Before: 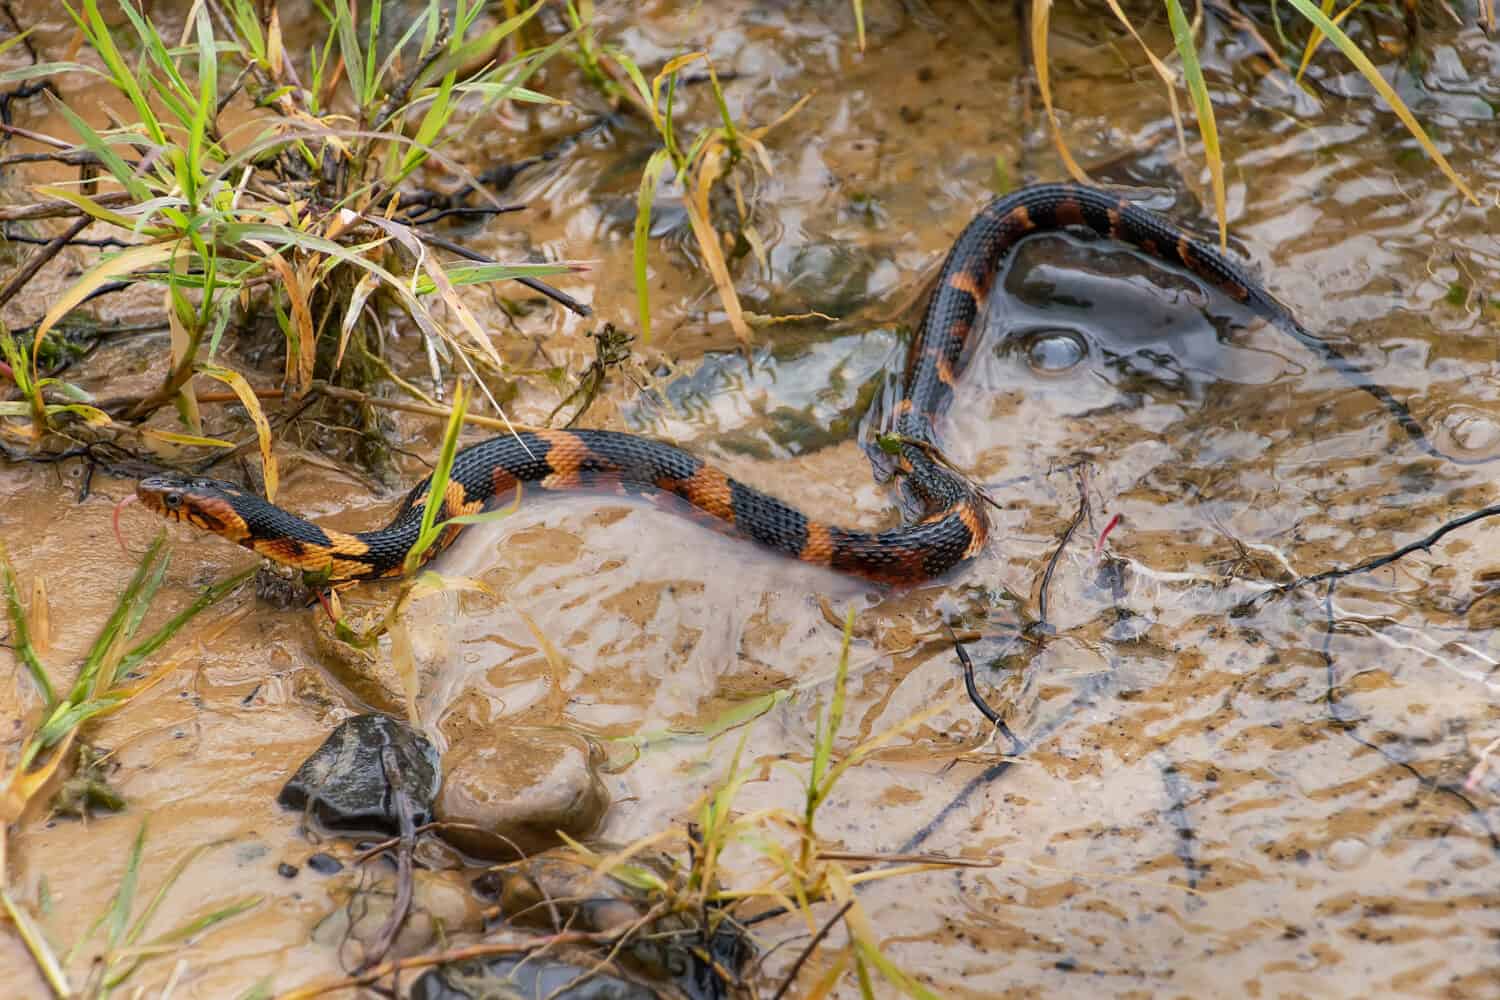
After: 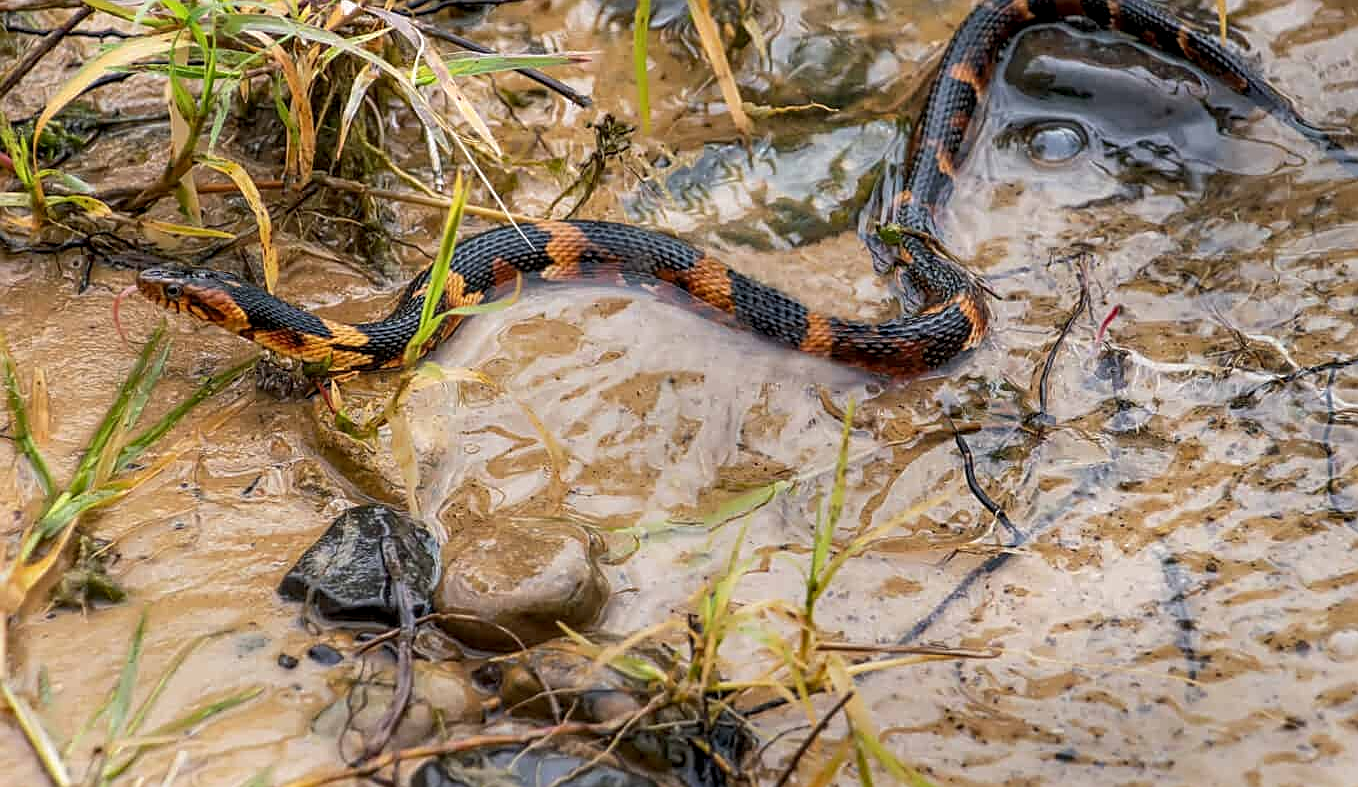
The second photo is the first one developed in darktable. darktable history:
sharpen: on, module defaults
crop: top 20.916%, right 9.437%, bottom 0.316%
local contrast: on, module defaults
